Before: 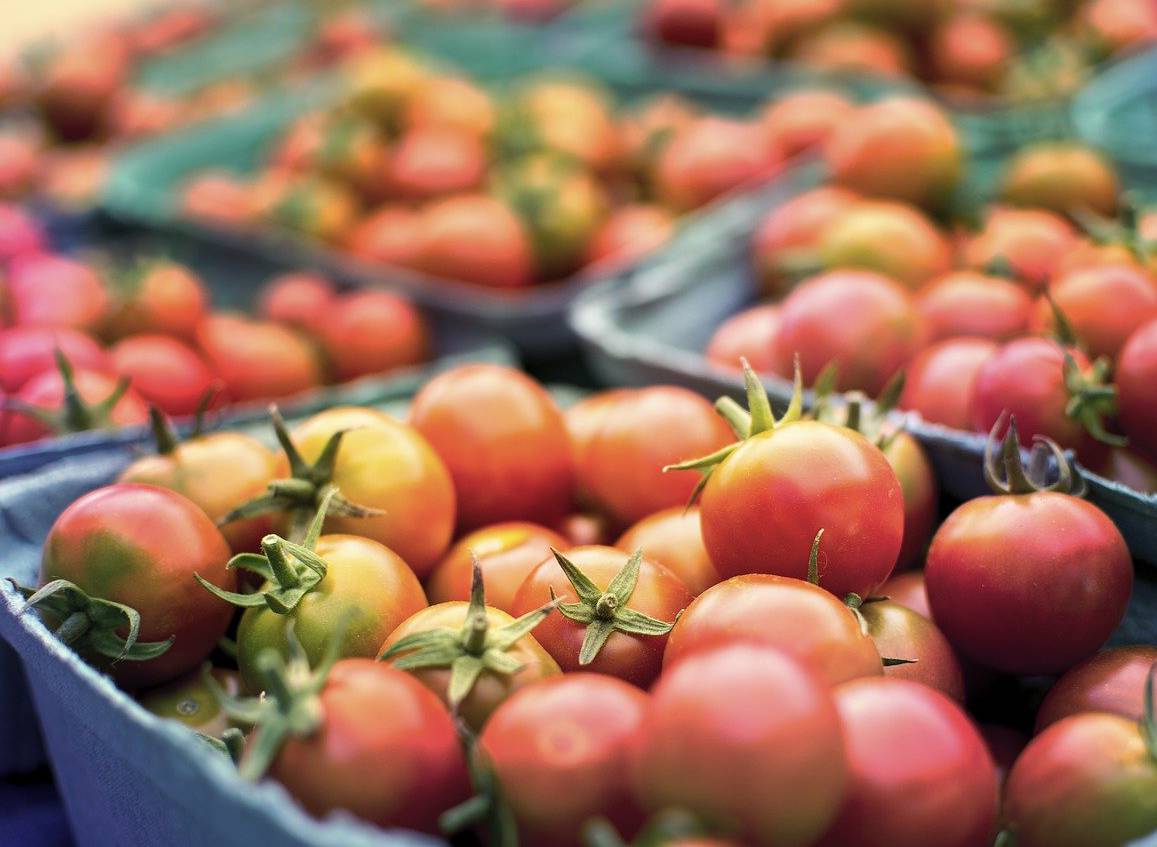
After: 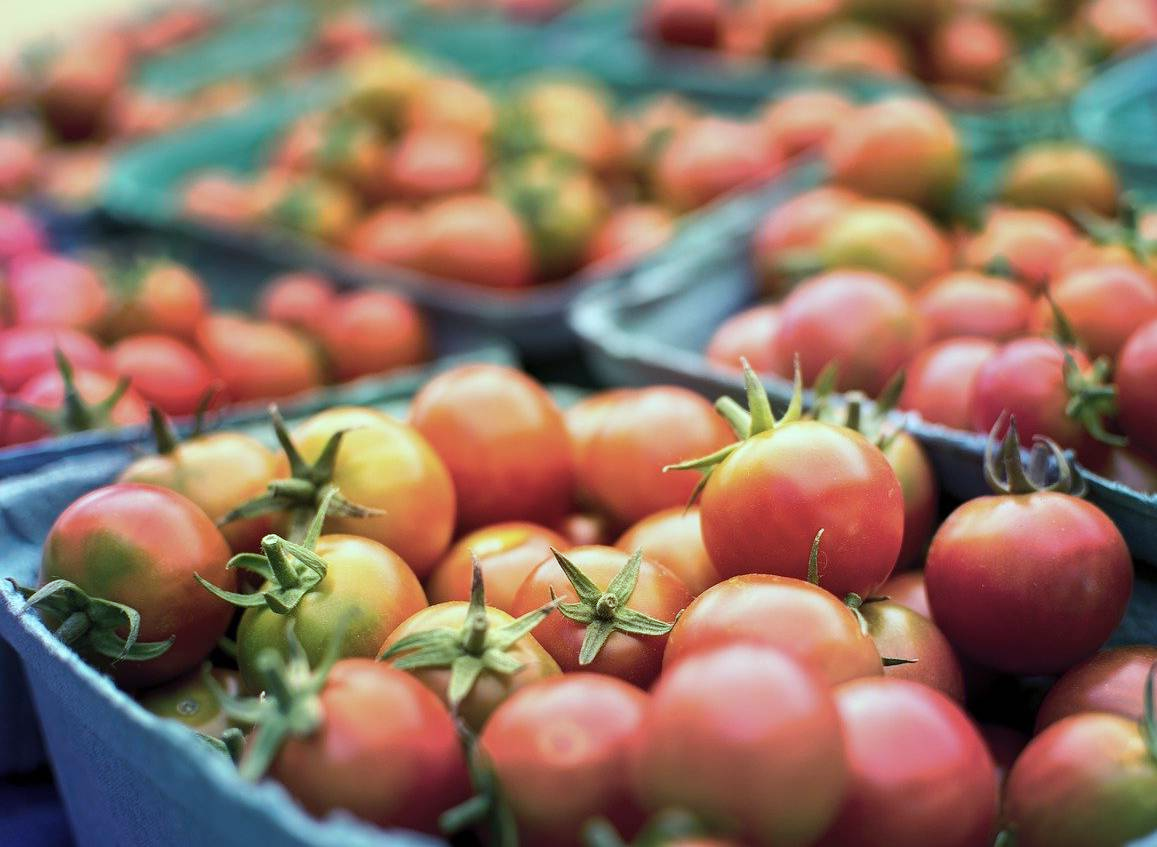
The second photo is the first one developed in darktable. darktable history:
color correction: highlights a* -10, highlights b* -9.79
